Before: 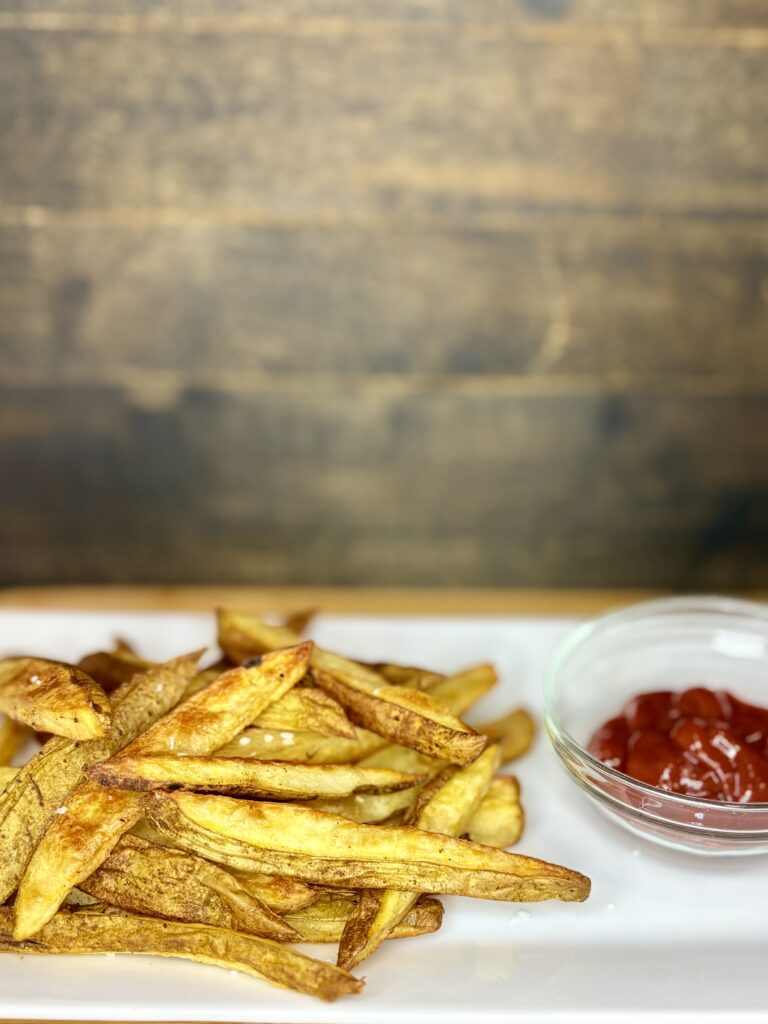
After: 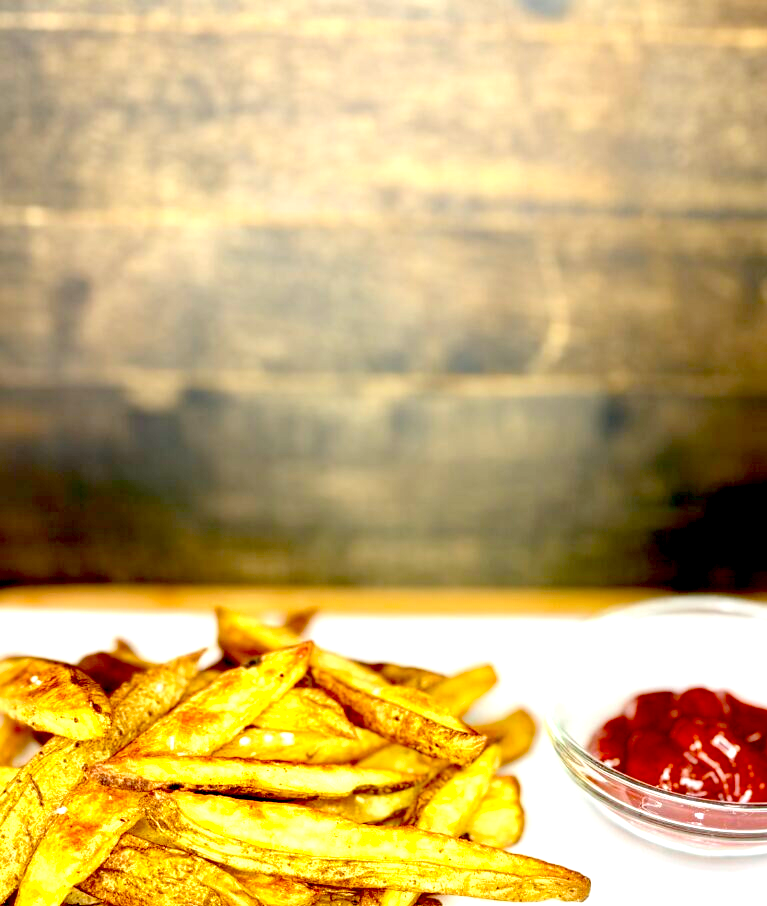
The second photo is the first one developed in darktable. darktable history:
crop and rotate: top 0%, bottom 11.49%
exposure: black level correction 0.035, exposure 0.9 EV, compensate highlight preservation false
